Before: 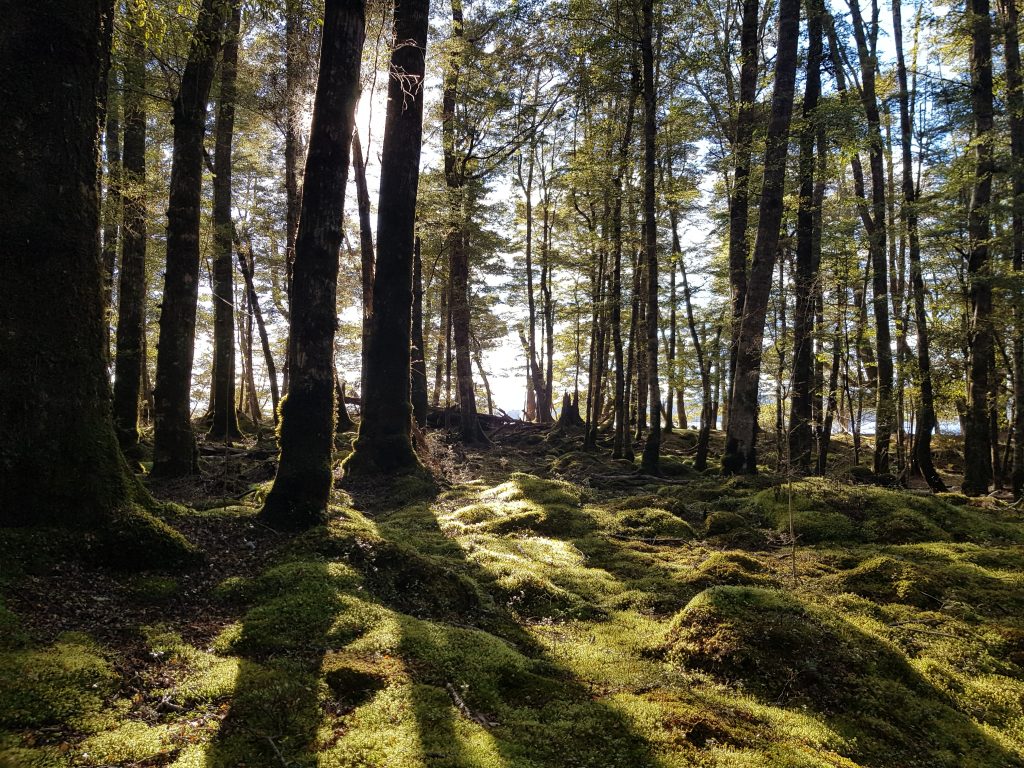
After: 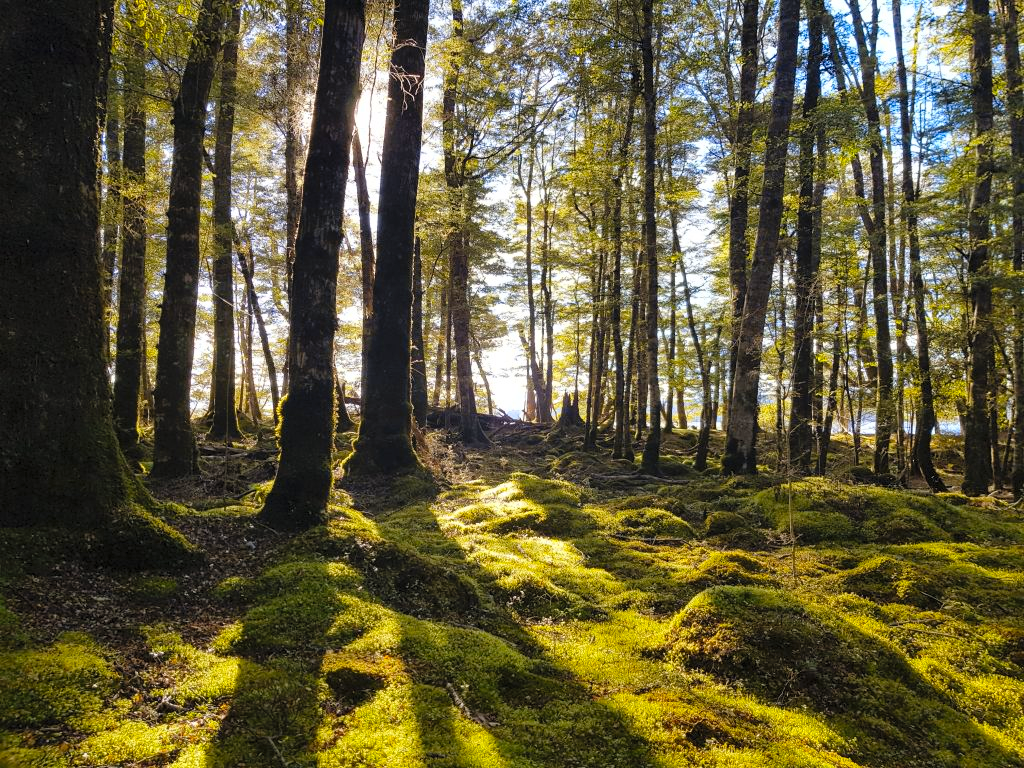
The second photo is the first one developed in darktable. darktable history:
contrast brightness saturation: contrast 0.07, brightness 0.18, saturation 0.4
color contrast: green-magenta contrast 0.85, blue-yellow contrast 1.25, unbound 0
